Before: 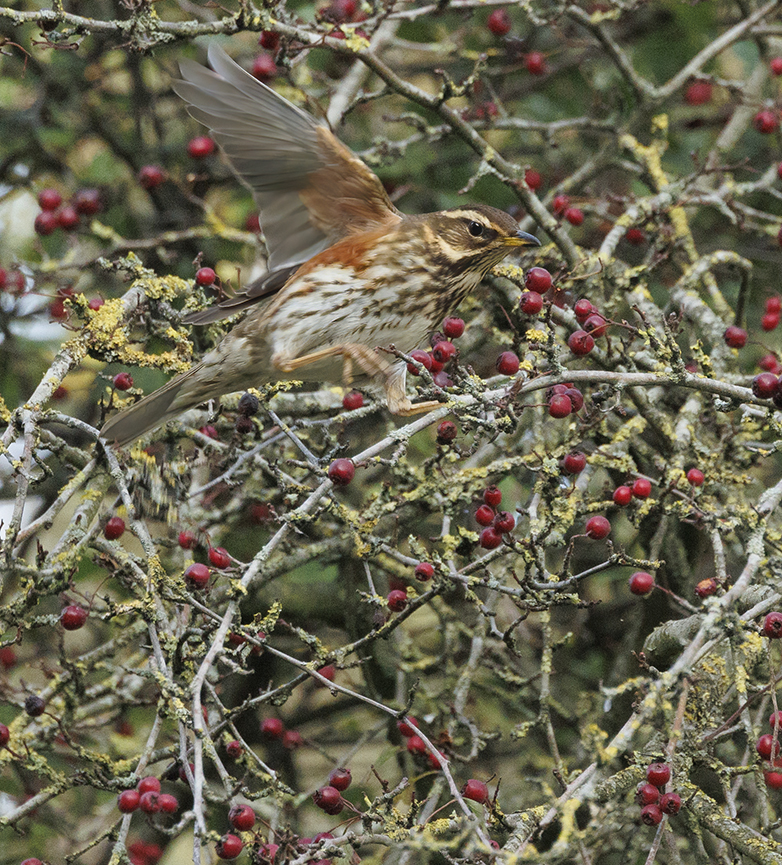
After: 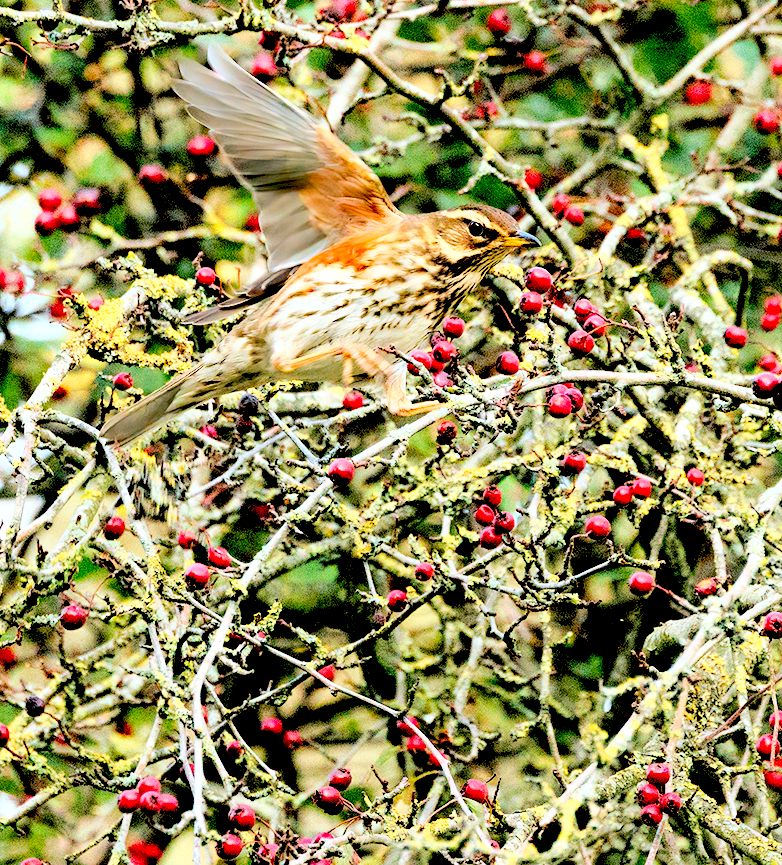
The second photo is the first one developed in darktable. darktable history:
levels: levels [0.072, 0.414, 0.976]
base curve: curves: ch0 [(0, 0) (0.028, 0.03) (0.121, 0.232) (0.46, 0.748) (0.859, 0.968) (1, 1)]
exposure: black level correction 0.03, exposure 0.326 EV, compensate highlight preservation false
